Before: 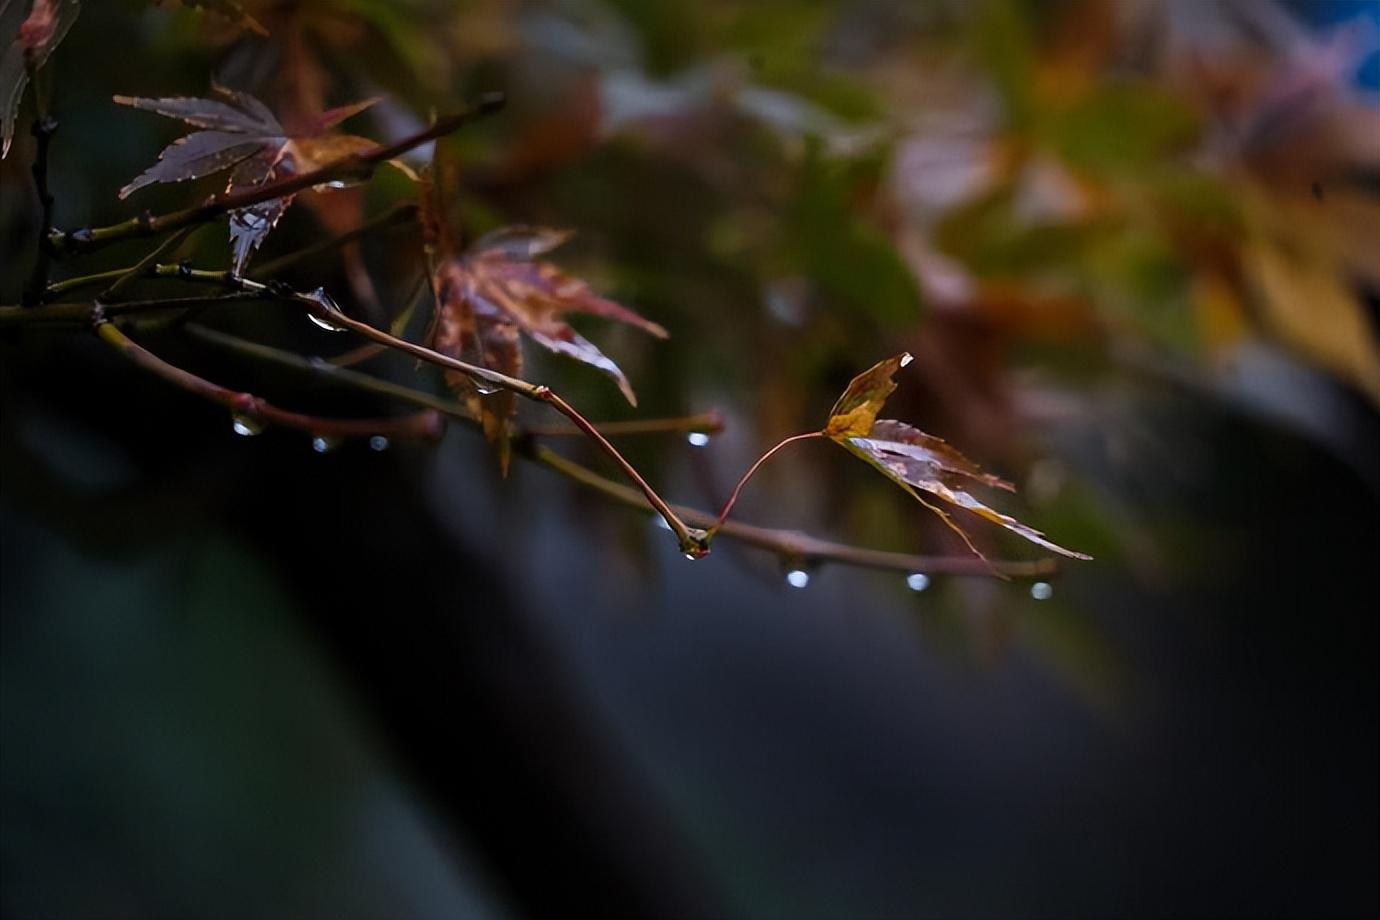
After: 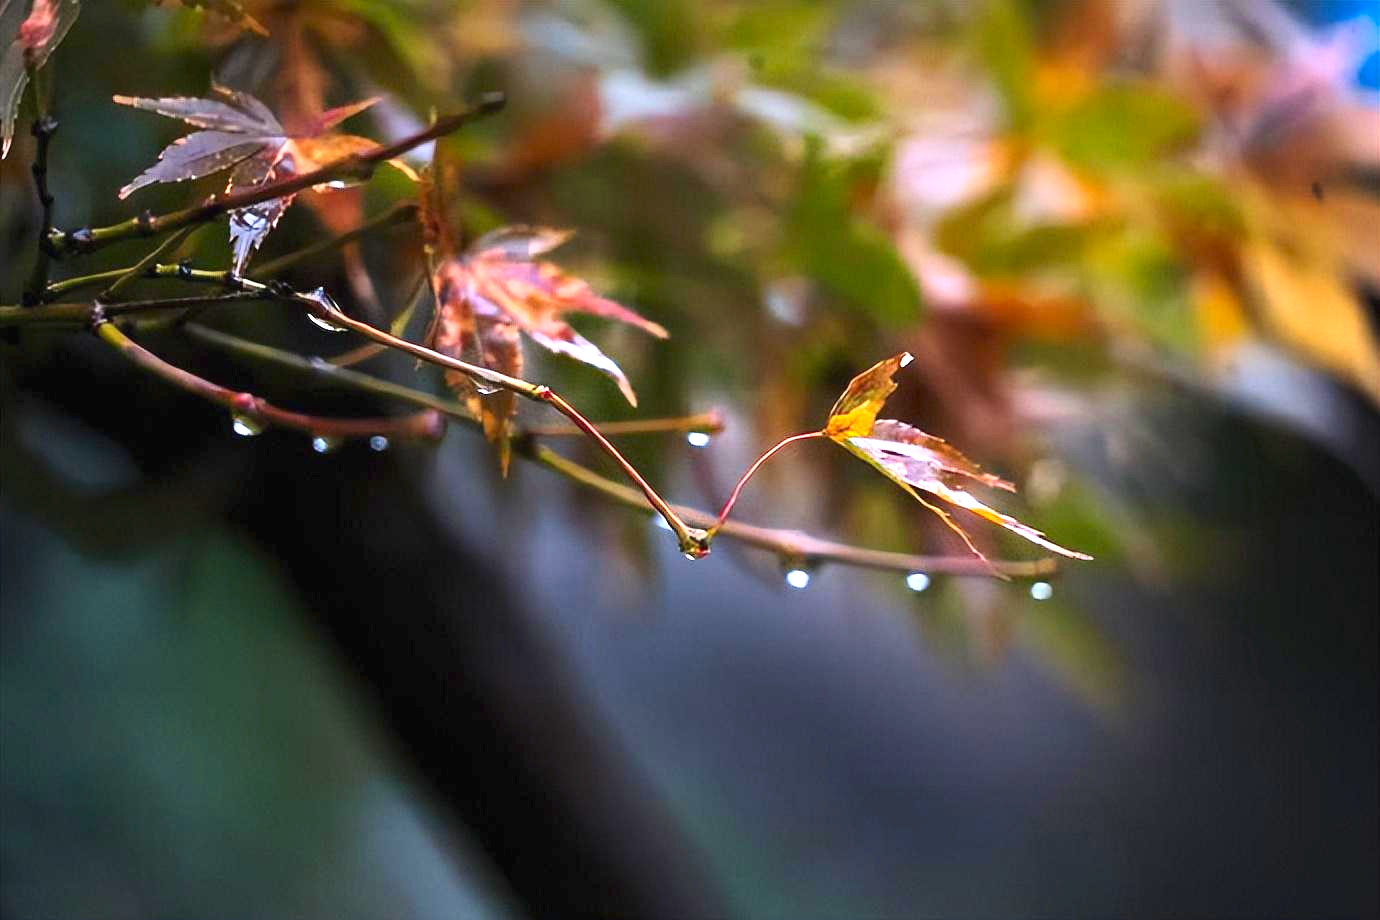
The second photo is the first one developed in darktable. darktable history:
contrast brightness saturation: contrast 0.2, brightness 0.16, saturation 0.22
exposure: black level correction 0, exposure 1.7 EV, compensate exposure bias true, compensate highlight preservation false
